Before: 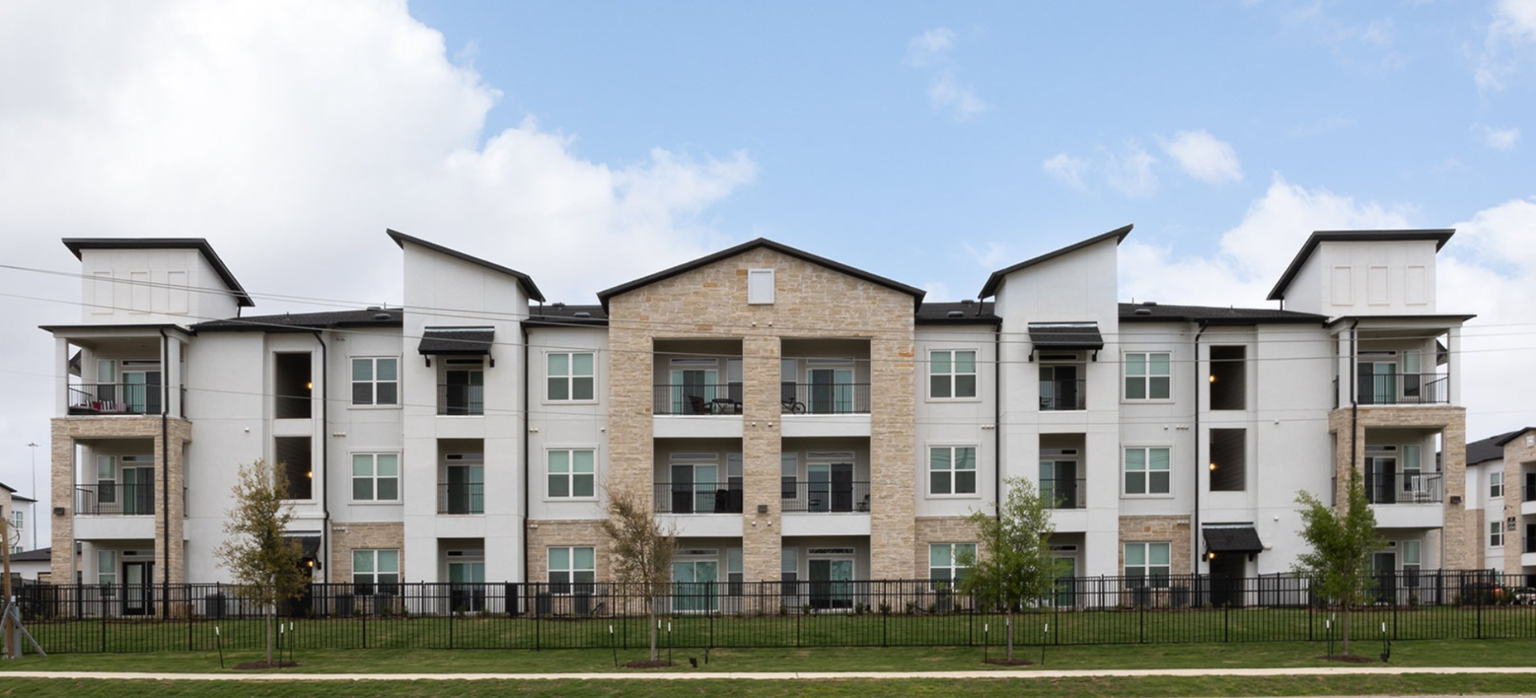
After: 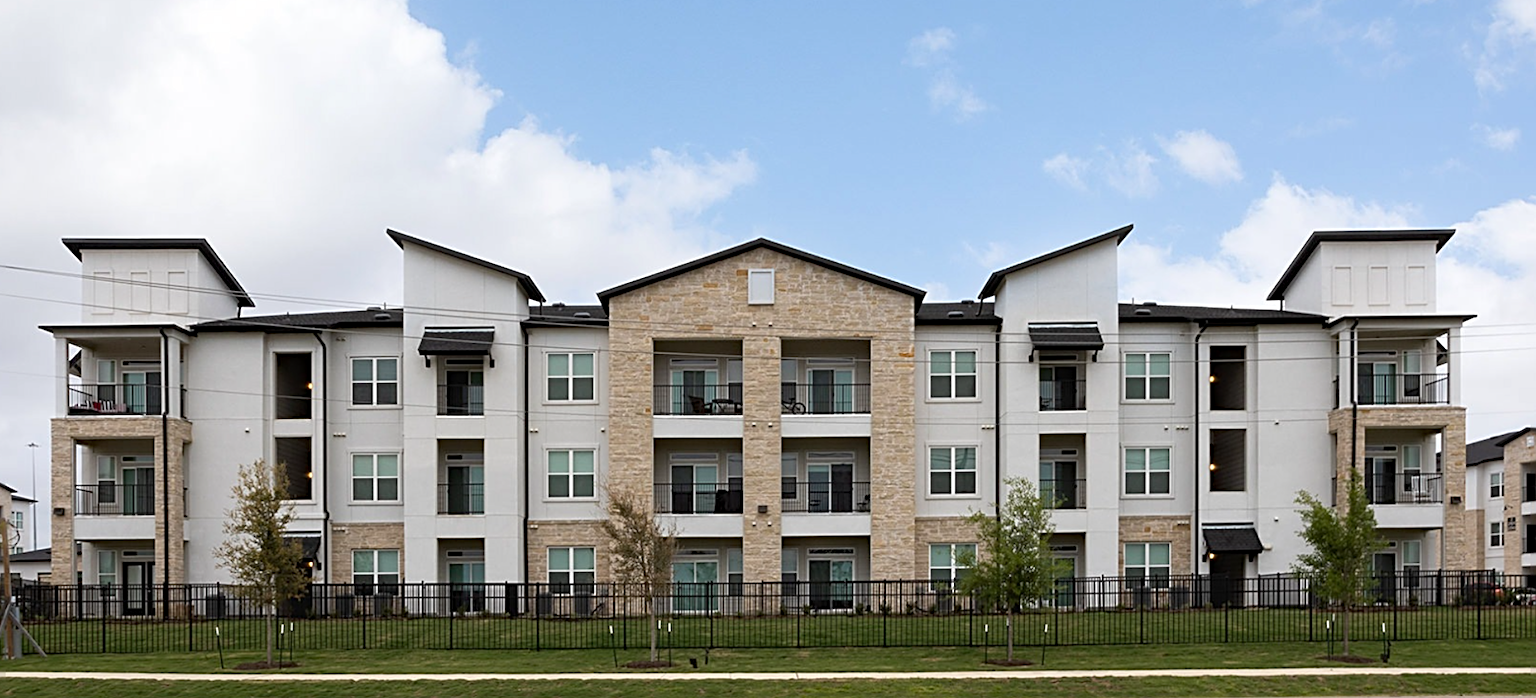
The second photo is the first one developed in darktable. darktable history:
haze removal: compatibility mode true, adaptive false
sharpen: radius 2.676, amount 0.669
